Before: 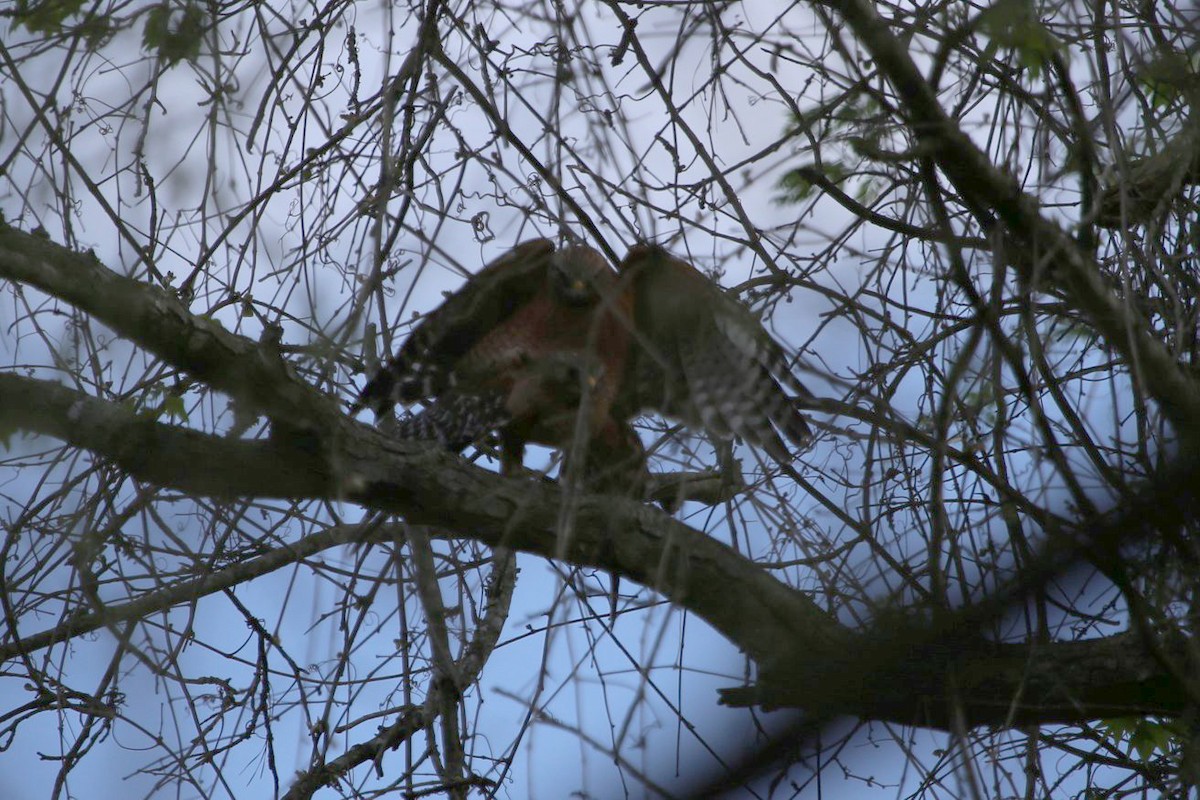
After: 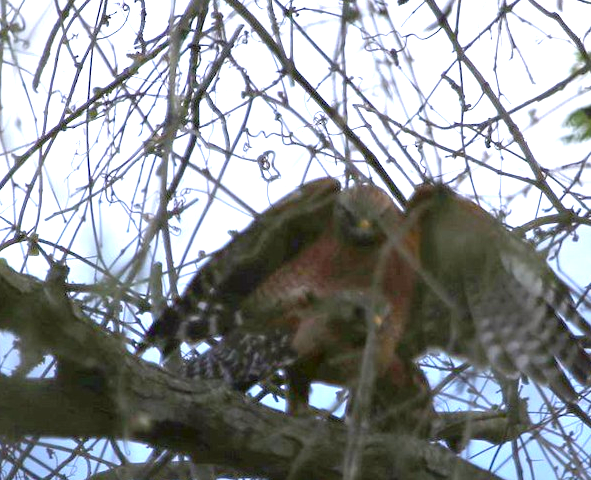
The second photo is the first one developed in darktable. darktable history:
color balance: lift [1, 1, 0.999, 1.001], gamma [1, 1.003, 1.005, 0.995], gain [1, 0.992, 0.988, 1.012], contrast 5%, output saturation 110%
graduated density: rotation -180°, offset 27.42
crop: left 17.835%, top 7.675%, right 32.881%, bottom 32.213%
exposure: black level correction 0, exposure 1.45 EV, compensate exposure bias true, compensate highlight preservation false
